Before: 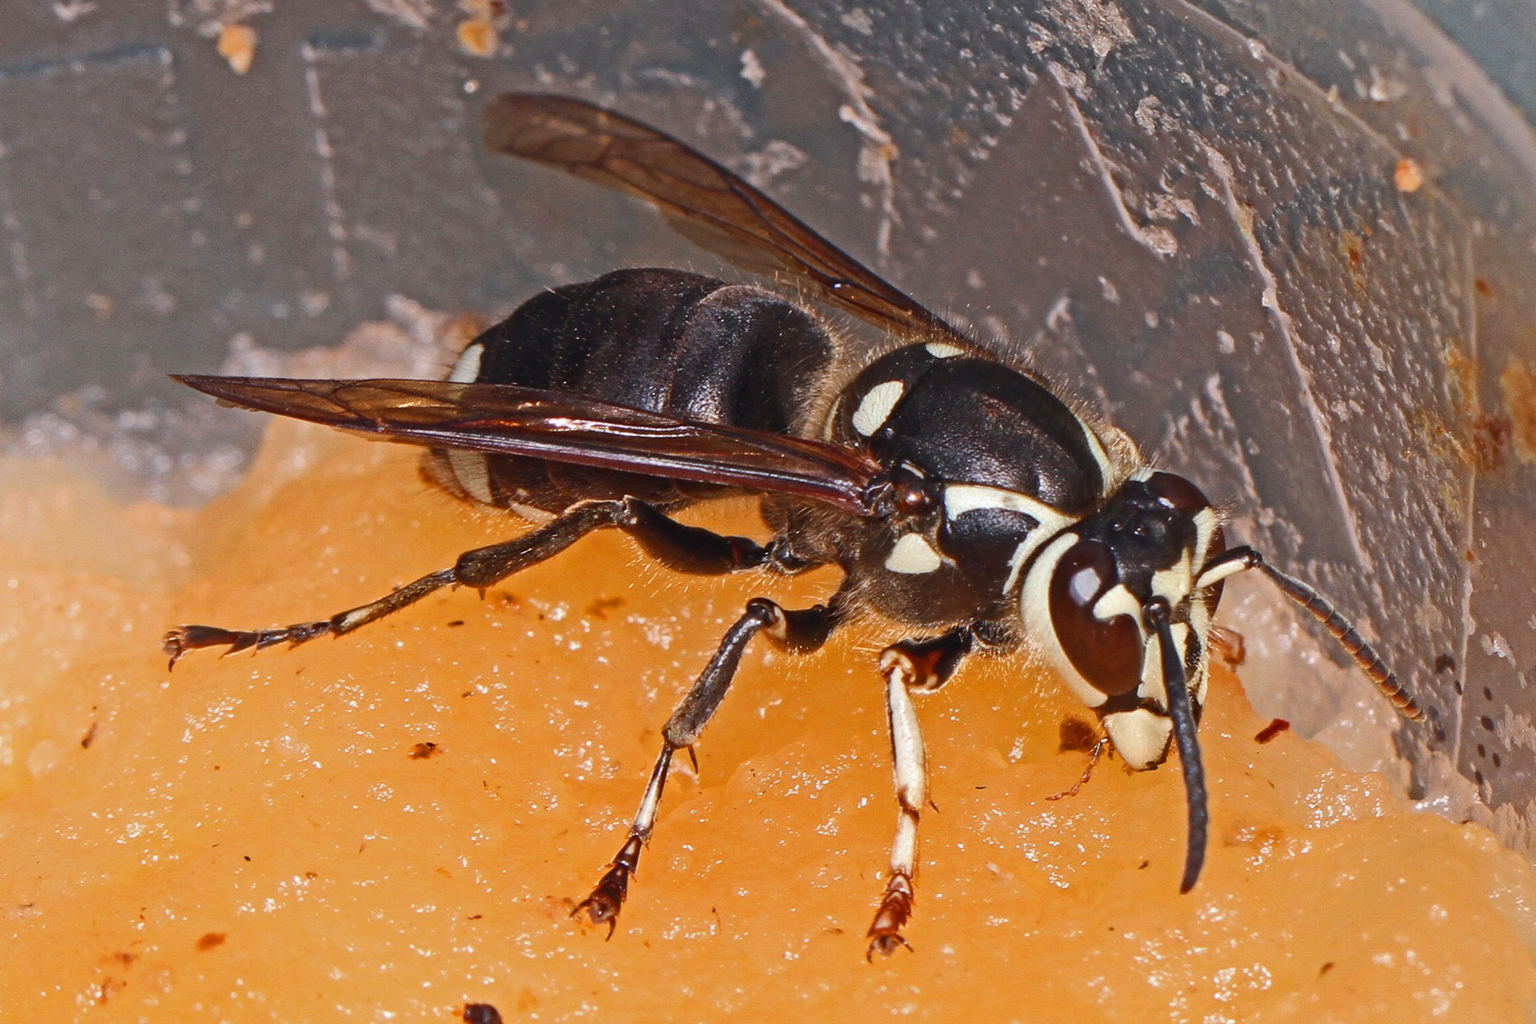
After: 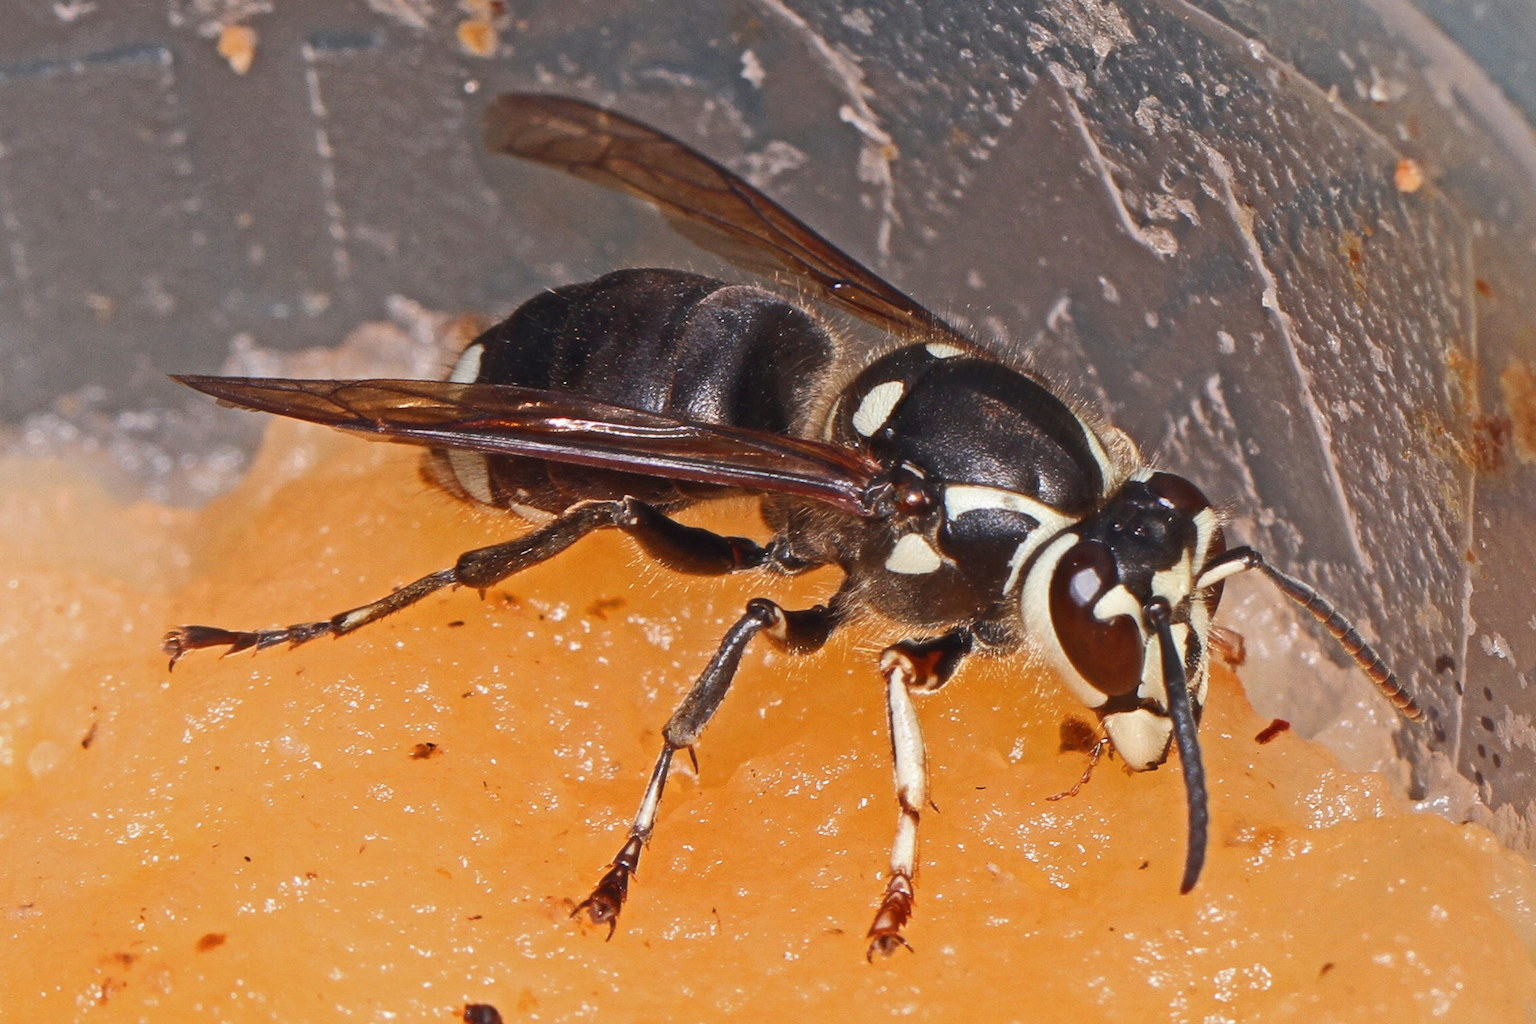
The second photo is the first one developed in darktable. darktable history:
haze removal: strength -0.109, adaptive false
